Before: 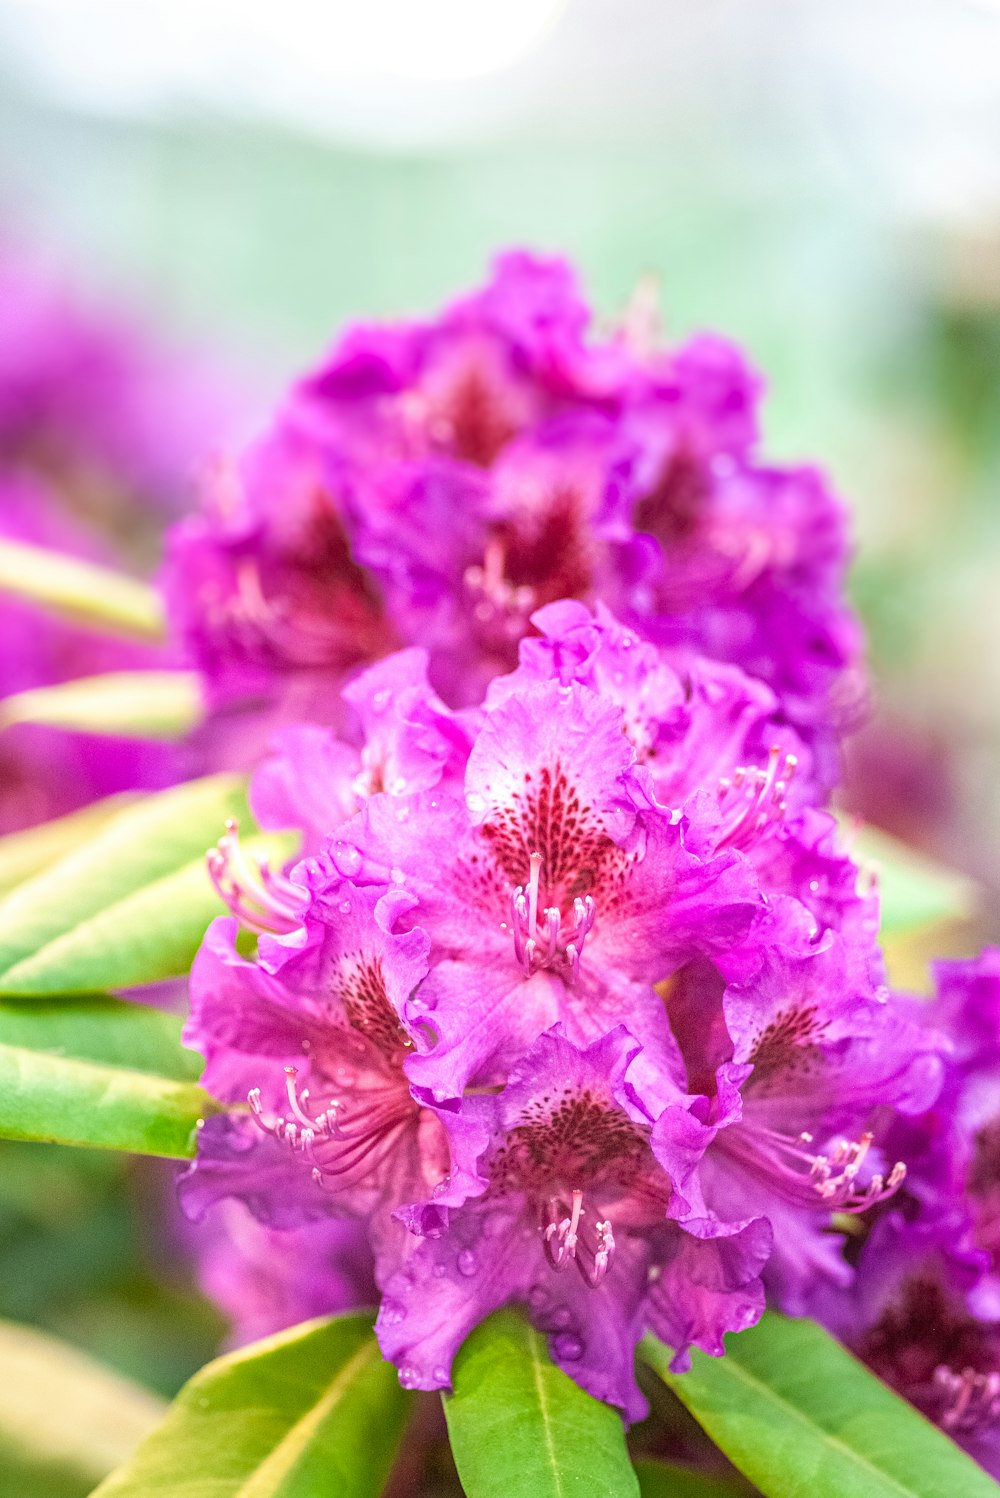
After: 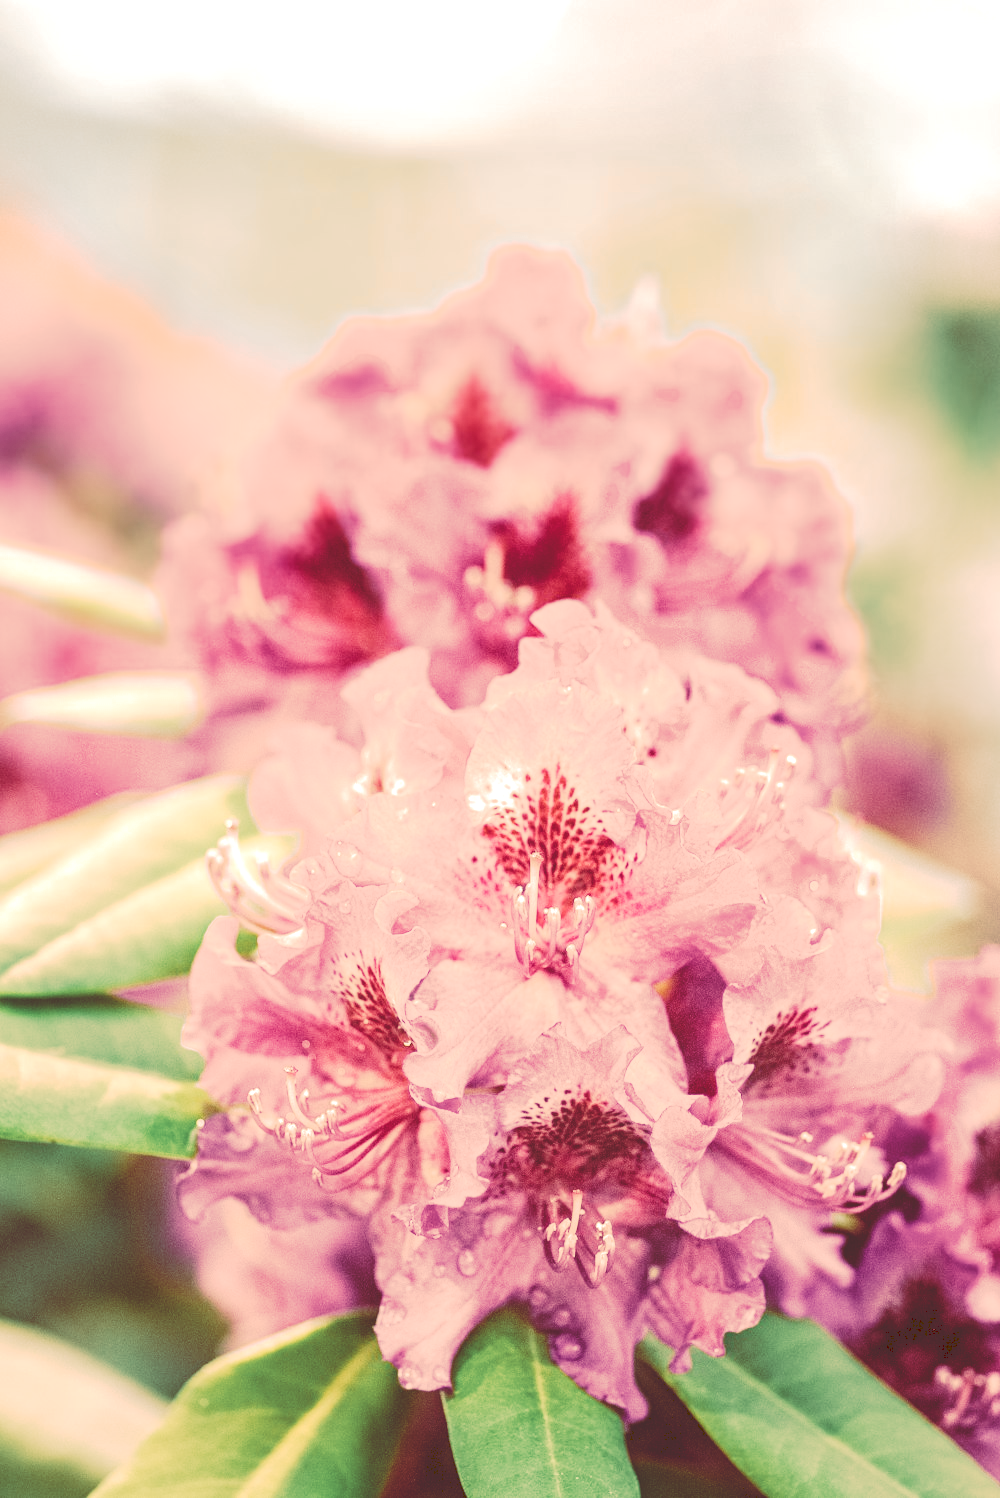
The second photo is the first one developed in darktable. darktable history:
tone curve: curves: ch0 [(0, 0) (0.003, 0.19) (0.011, 0.192) (0.025, 0.192) (0.044, 0.194) (0.069, 0.196) (0.1, 0.197) (0.136, 0.198) (0.177, 0.216) (0.224, 0.236) (0.277, 0.269) (0.335, 0.331) (0.399, 0.418) (0.468, 0.515) (0.543, 0.621) (0.623, 0.725) (0.709, 0.804) (0.801, 0.859) (0.898, 0.913) (1, 1)], preserve colors none
color look up table: target L [95.78, 91.33, 91.92, 78.11, 82.48, 75.69, 67.04, 67.15, 65.07, 53.24, 51.45, 40.03, 40.12, 18.4, 201.39, 104.93, 77.14, 72.49, 69.03, 61.19, 63.88, 57.74, 58.4, 53.88, 48.77, 38.22, 12.75, 9.787, 87.62, 85.2, 84.35, 77.57, 81.19, 69.52, 57.58, 58.46, 45.33, 47.75, 32.39, 30.64, 28.41, 17.2, 10.18, 63.07, 66.14, 54.06, 46.26, 46.88, 11.08], target a [4.4, 13.96, -2.534, -35.8, -22.19, -15.42, -32.4, -9.38, -19.86, -21.18, -26.78, -8.863, -9.428, 27.75, 0, 0, 27.05, 13.06, 33.4, 9.53, 44.92, 1.079, 48.12, 42.33, 26.16, 21.15, 50.91, 45.28, 26.6, 26.17, 30.91, 25.48, 32.46, 39.46, 19.56, 52.62, 44.27, 33.87, 9.578, 27.77, 40.46, 63.42, 46.34, -16.52, -12.82, -22.63, 5.981, 1.552, 47.44], target b [54.62, 40.45, 53.38, 21.73, 35.73, 30.82, 25.69, 20.97, 34.39, 4.528, 19.26, 17.9, -0.463, 30.9, -0.001, -0.003, 34.17, 22.35, 44.61, 48.2, 21.03, 19.25, 46.69, 33.37, 16.38, 35.34, 21.2, 16.08, 30.87, 33.31, 24.87, 20.99, 21.59, 4.102, 7.11, 10.08, -33.21, -8.924, 0.257, -30.36, -5.347, -44, 7.433, -9.417, 7.41, -15.3, -36.31, -17.4, -10.74], num patches 49
